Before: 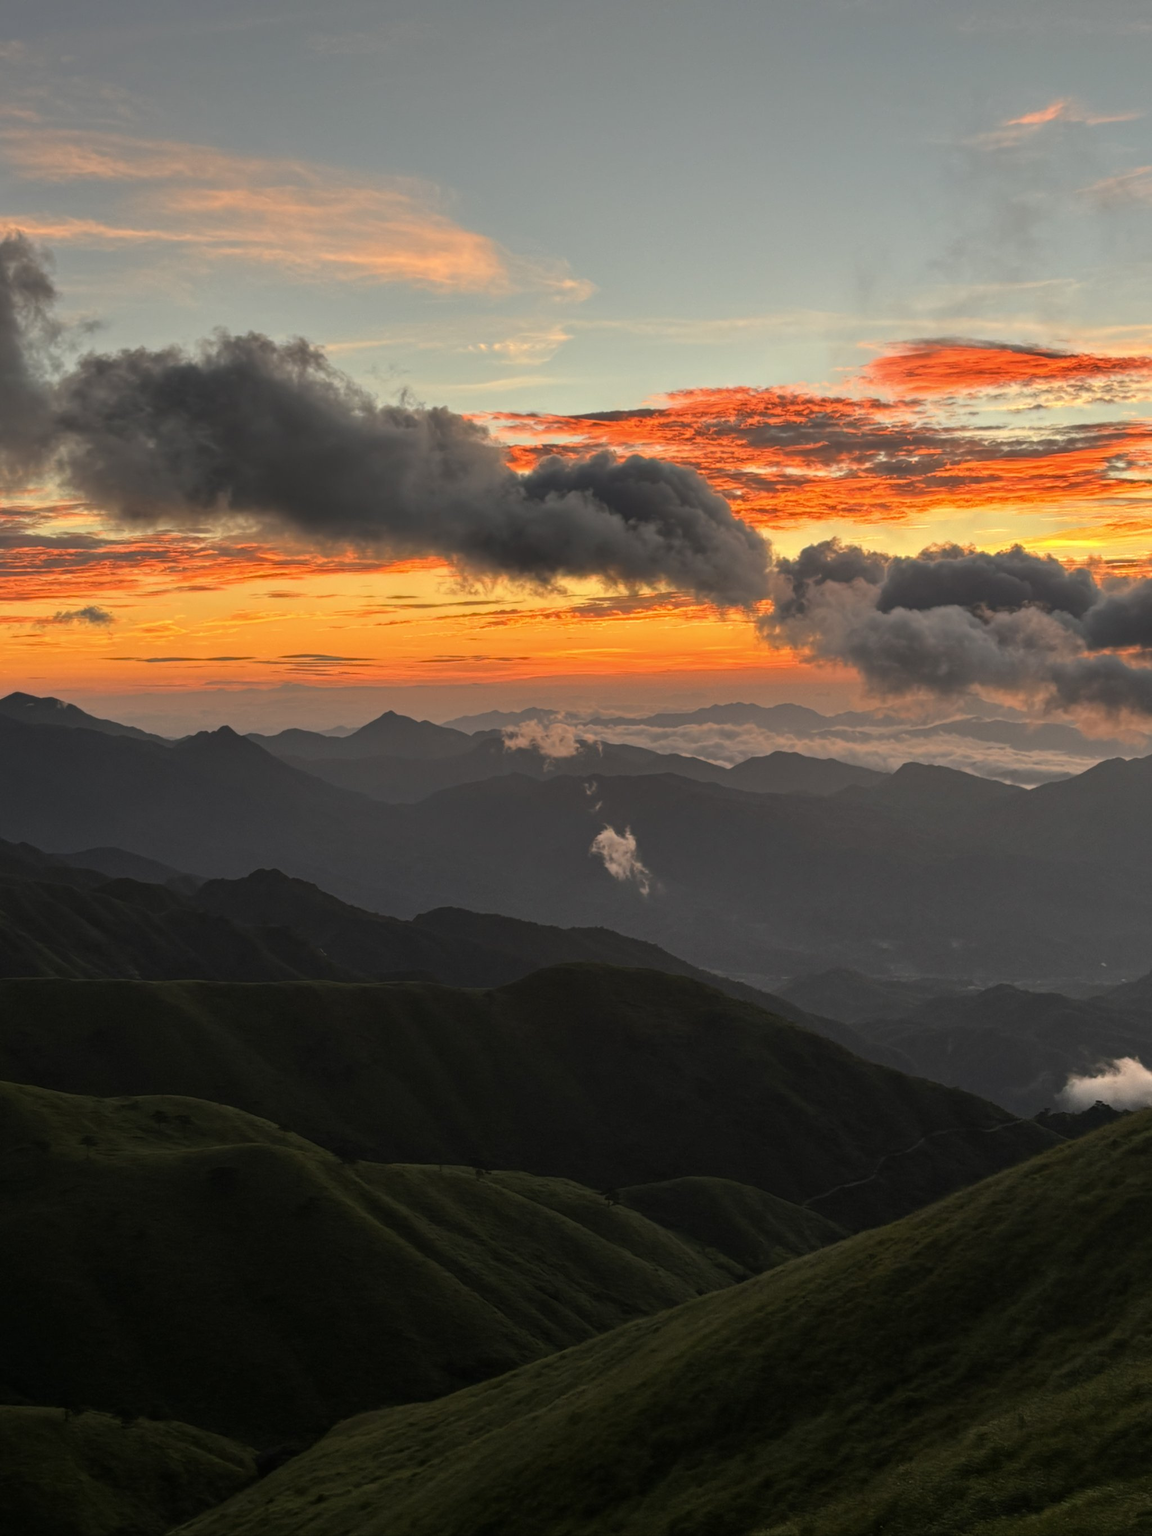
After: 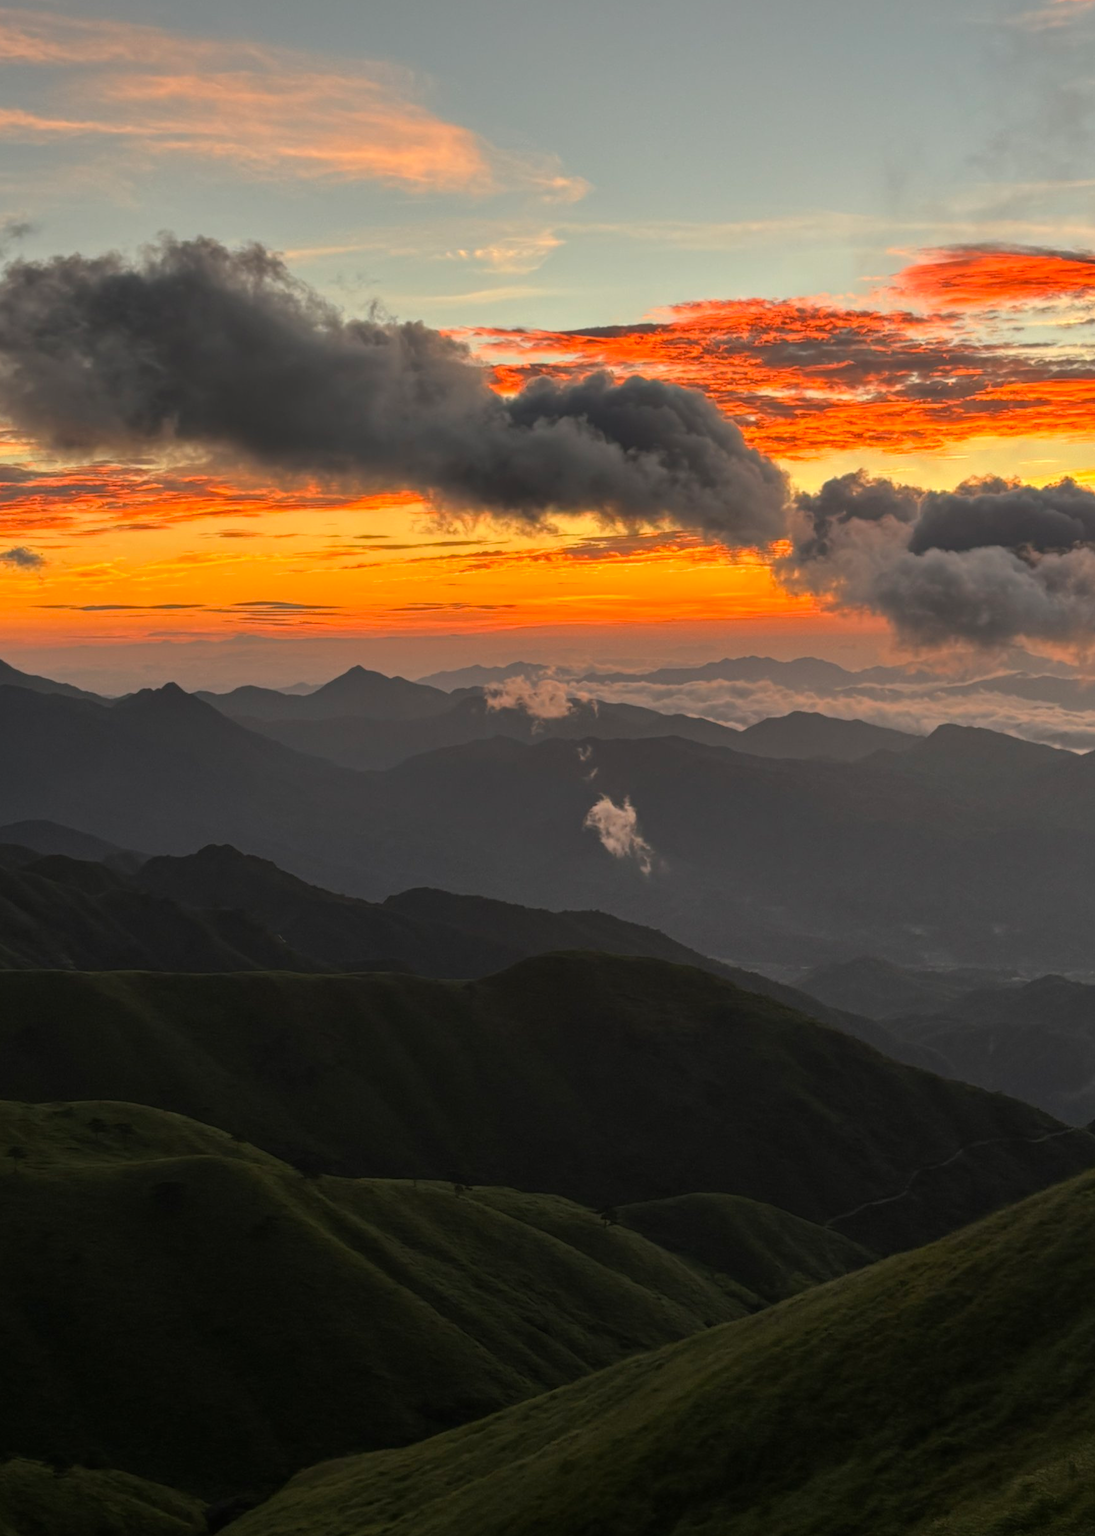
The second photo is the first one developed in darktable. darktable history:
crop: left 6.449%, top 8.024%, right 9.525%, bottom 3.647%
